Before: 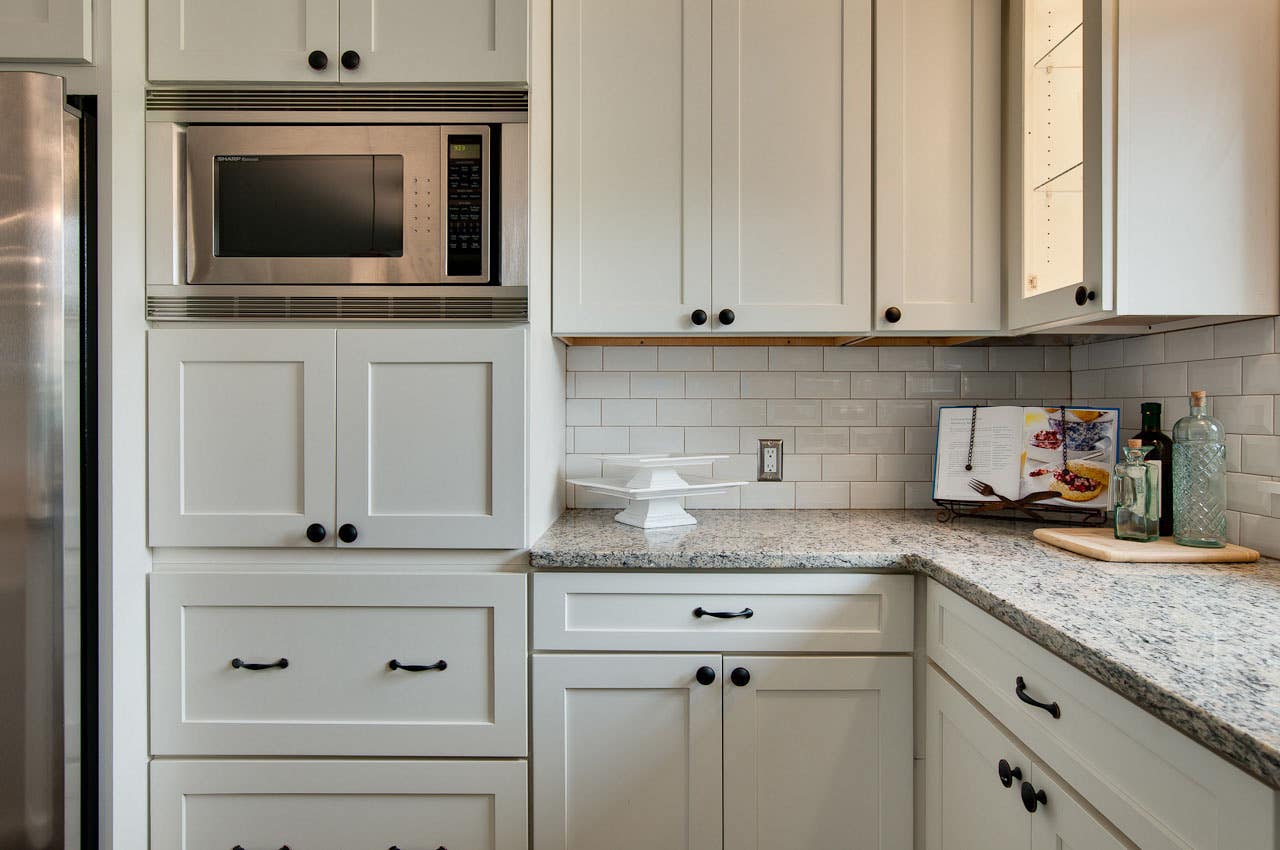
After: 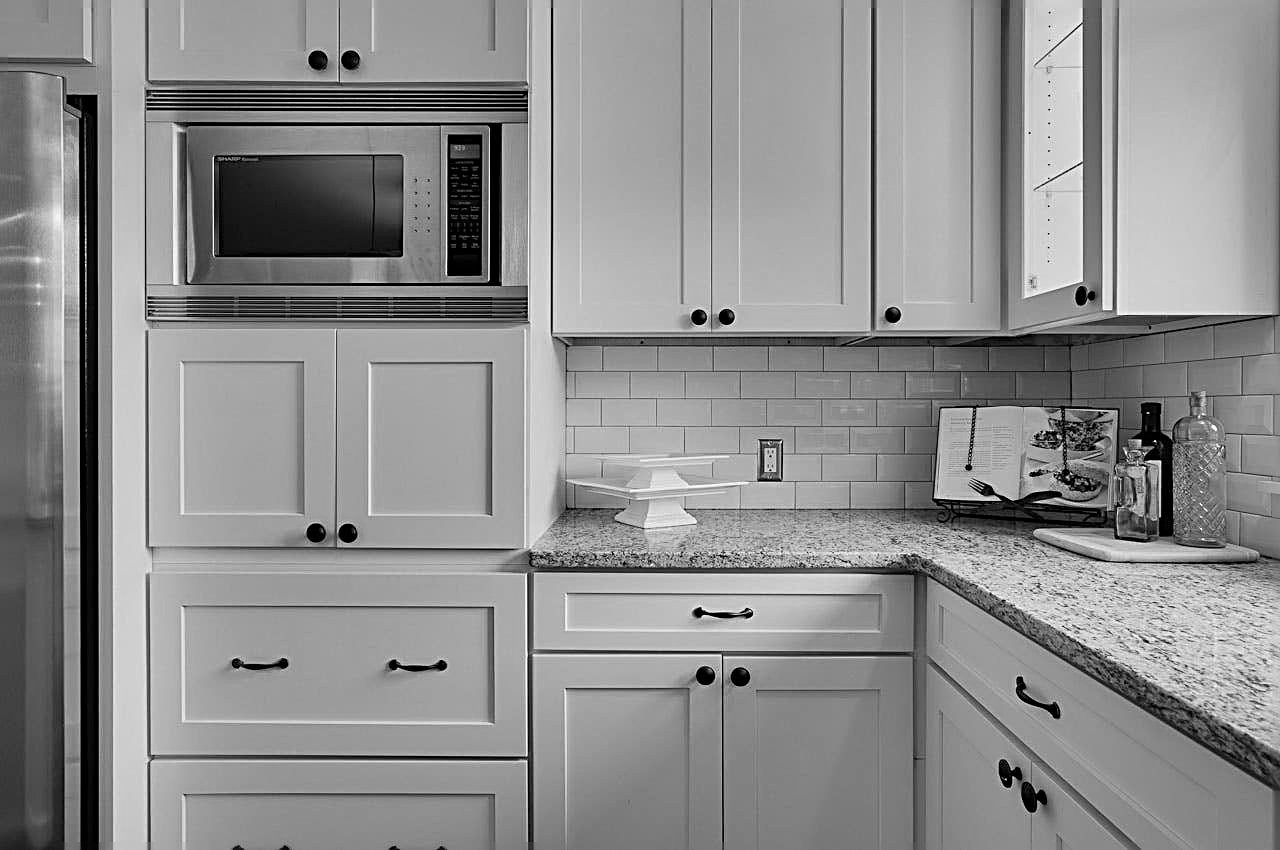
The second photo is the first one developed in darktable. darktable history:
monochrome: a 14.95, b -89.96
sharpen: radius 2.817, amount 0.715
